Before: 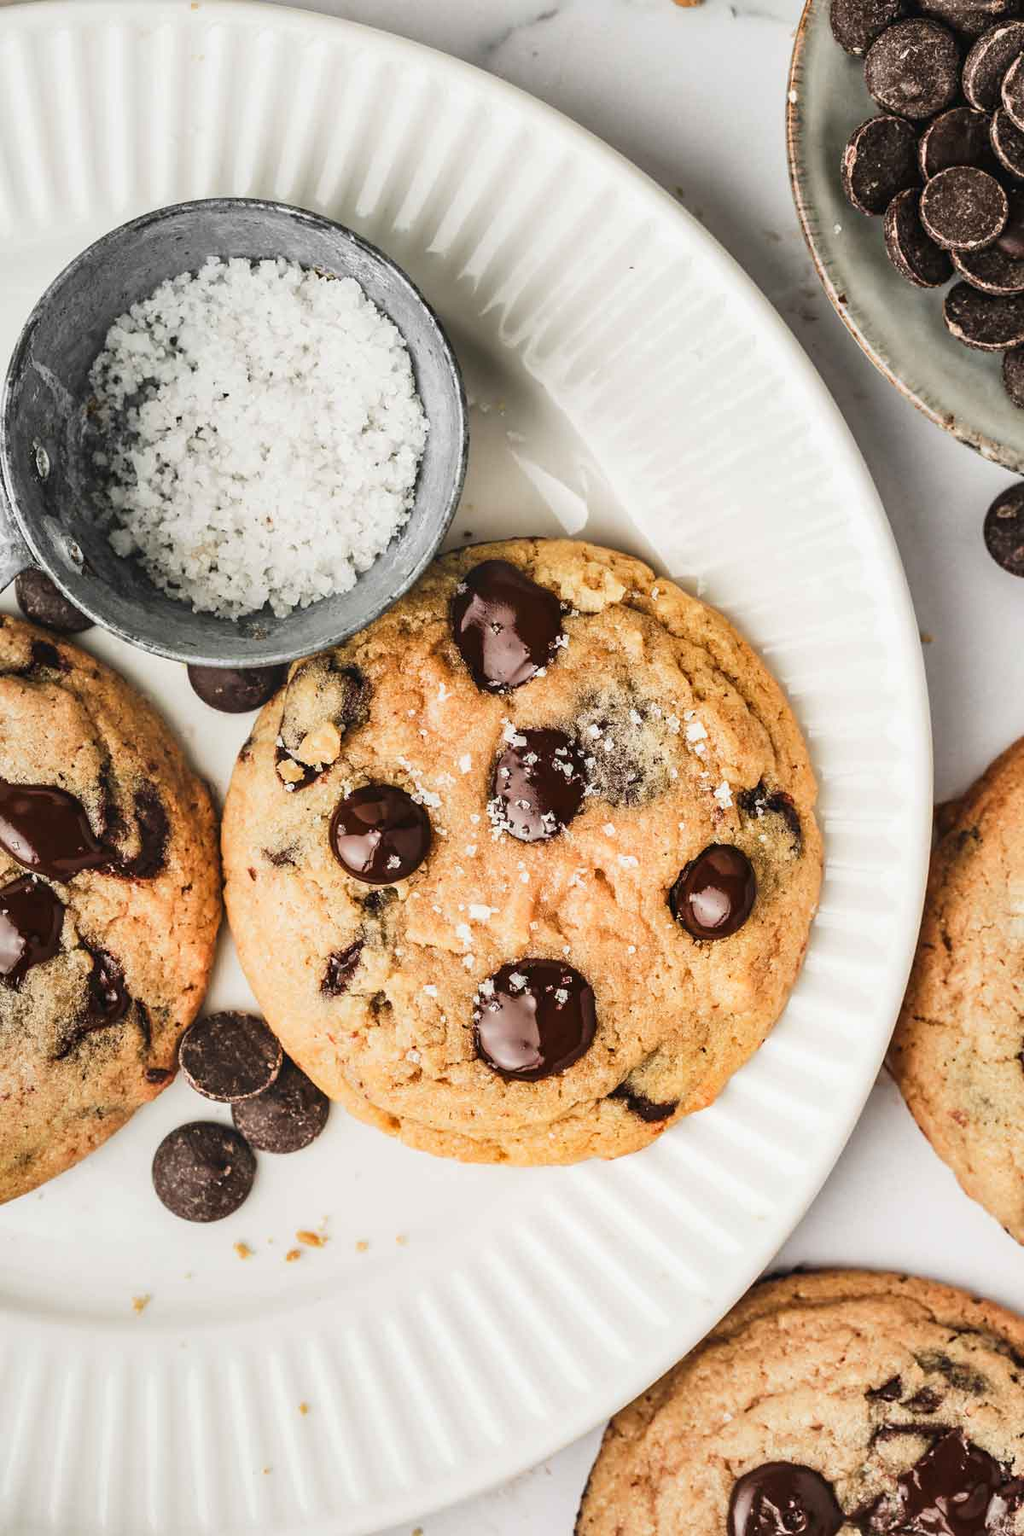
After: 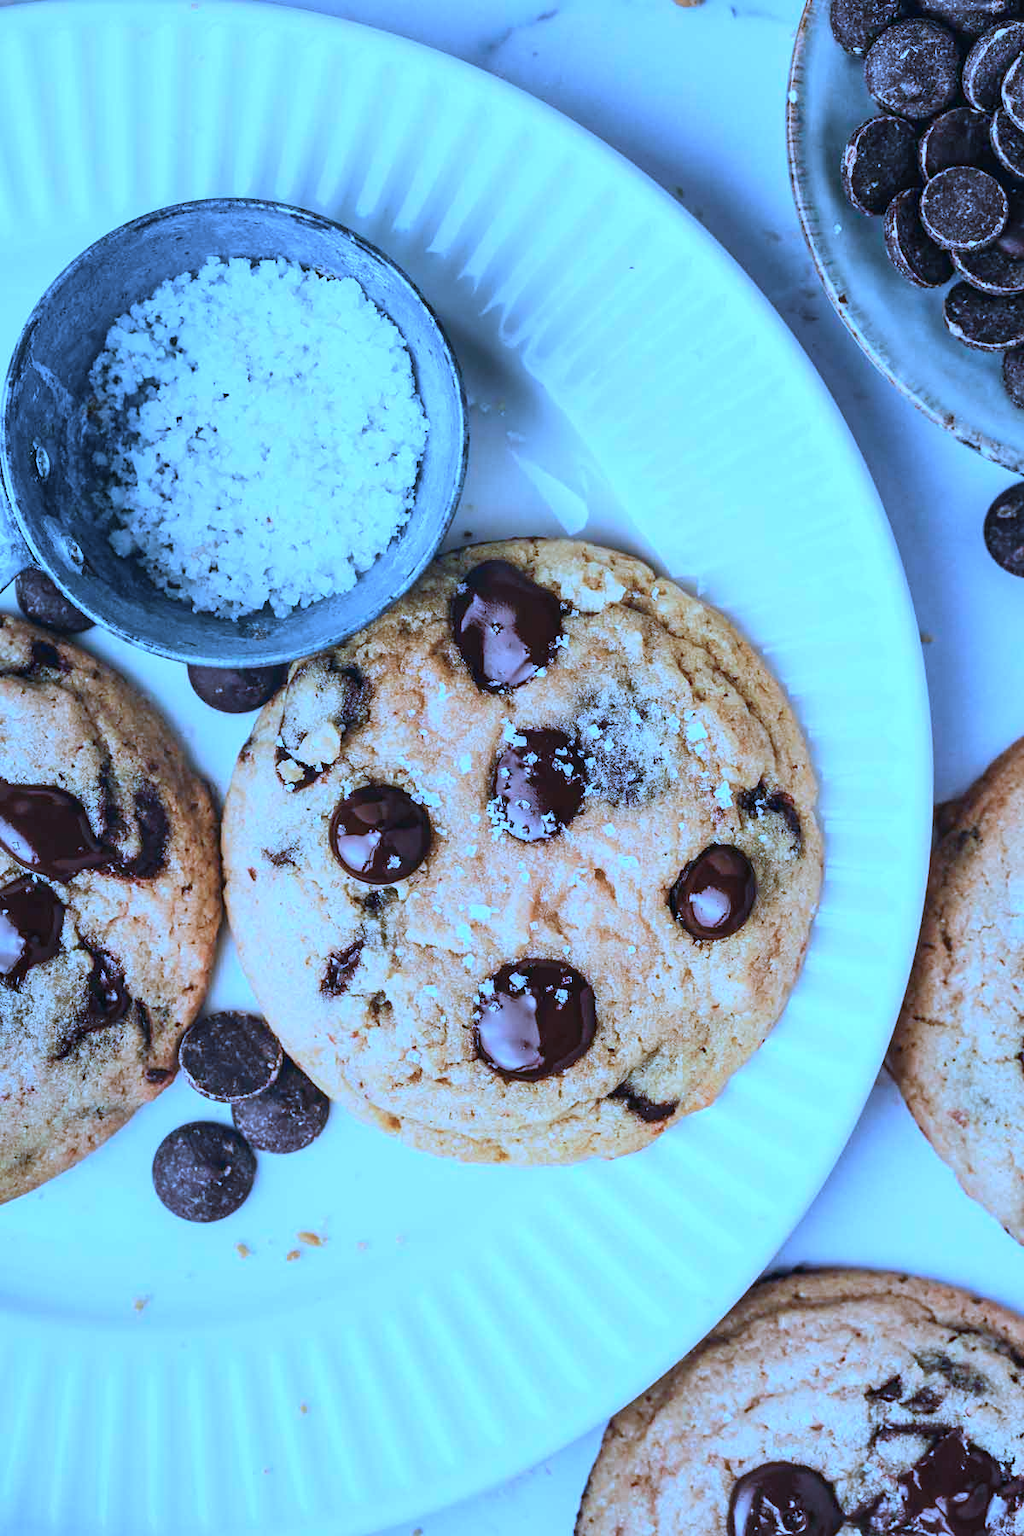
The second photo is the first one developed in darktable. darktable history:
color calibration: illuminant as shot in camera, x 0.442, y 0.413, temperature 2903.13 K
white balance: red 0.931, blue 1.11
